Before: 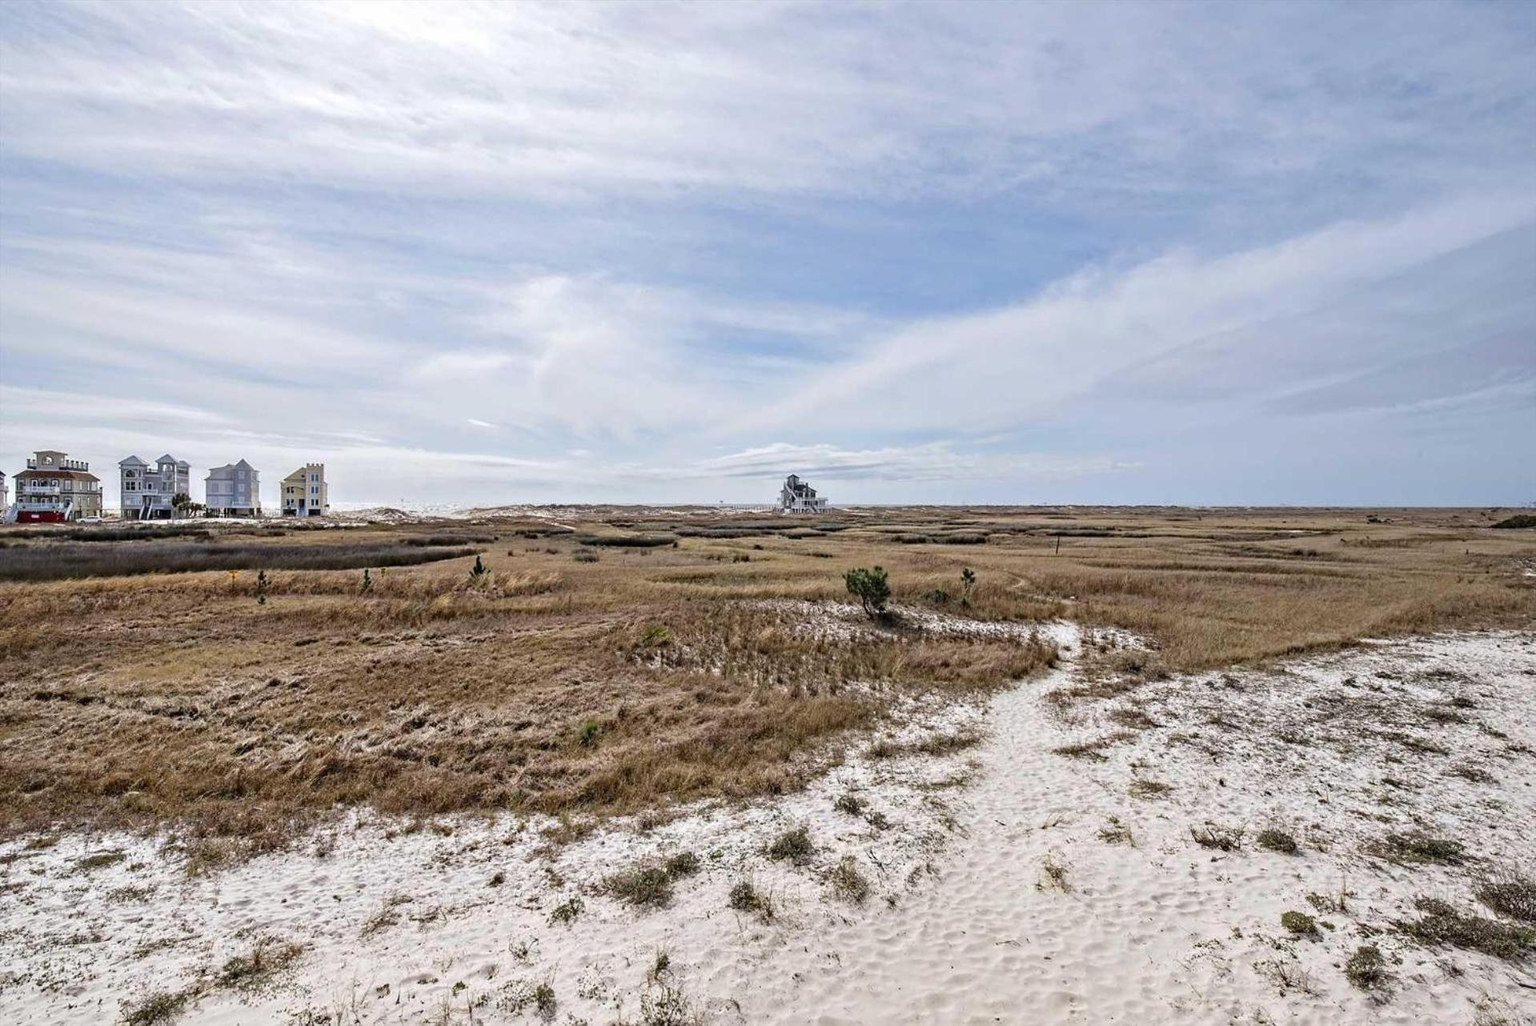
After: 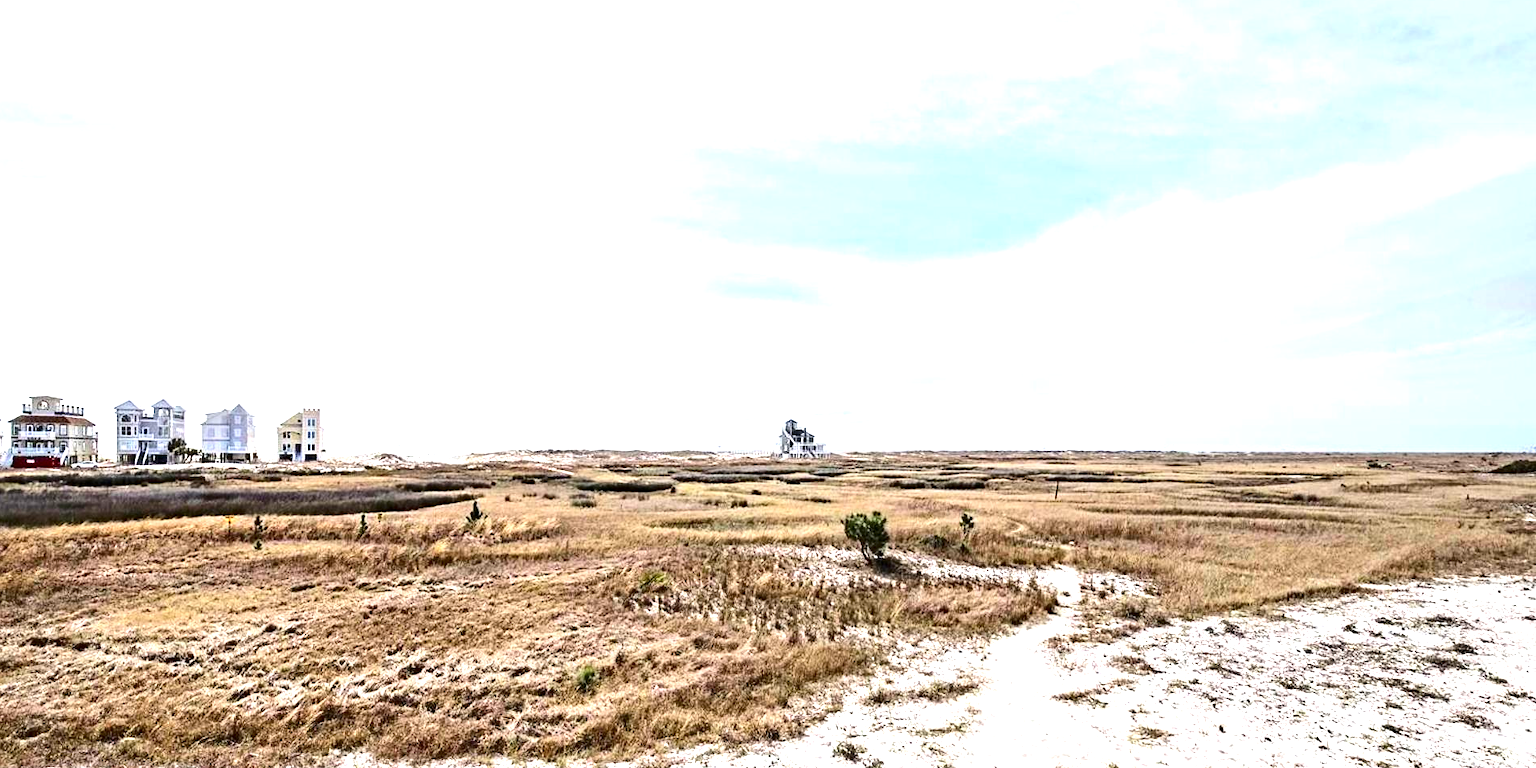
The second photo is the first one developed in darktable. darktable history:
exposure: black level correction 0, exposure 1.389 EV, compensate highlight preservation false
crop: left 0.344%, top 5.564%, bottom 19.85%
contrast brightness saturation: contrast 0.201, brightness -0.109, saturation 0.102
